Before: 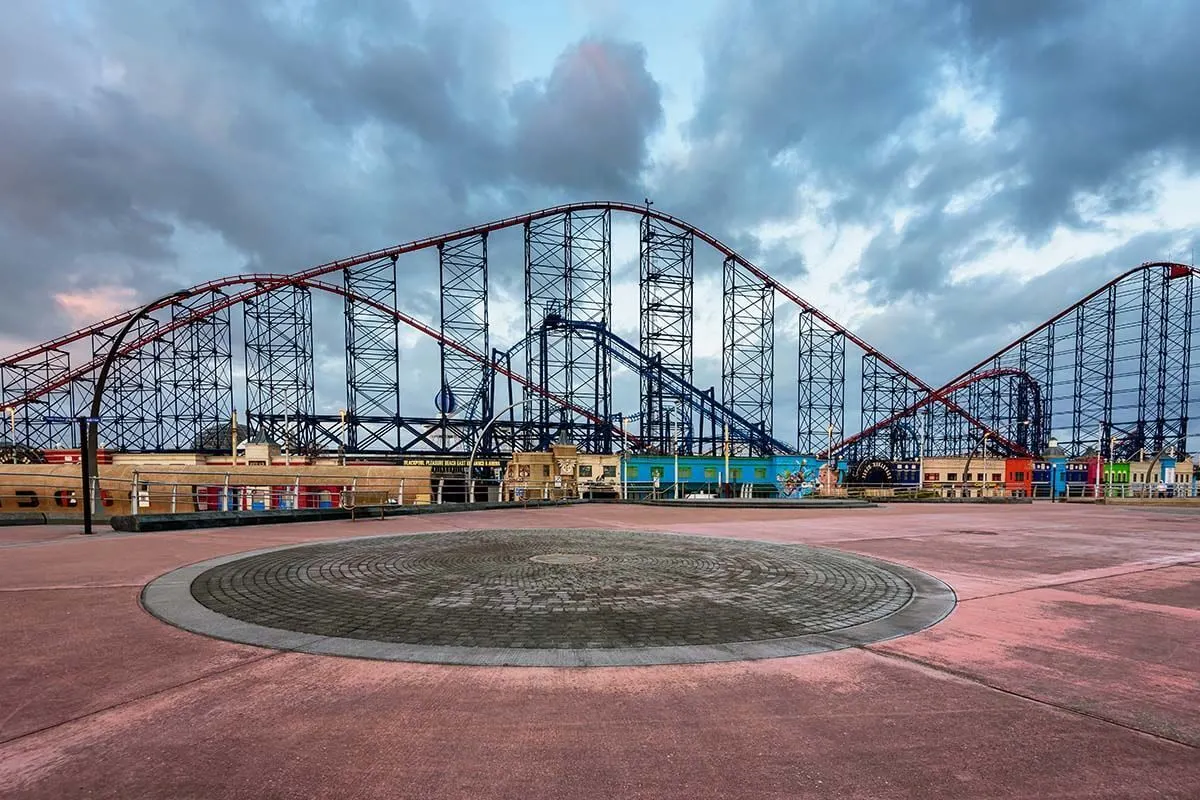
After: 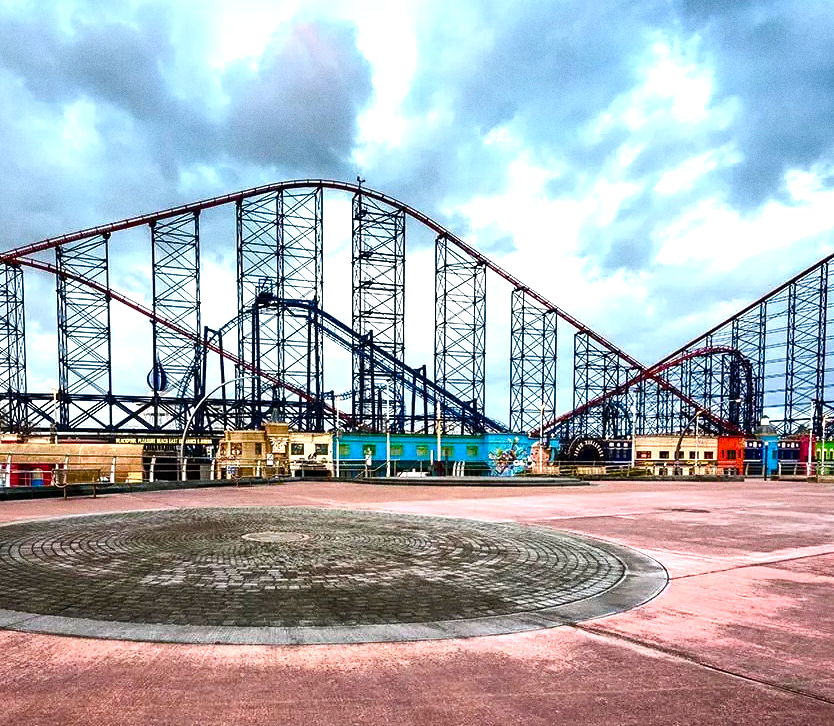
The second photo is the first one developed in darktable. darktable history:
crop and rotate: left 24.034%, top 2.838%, right 6.406%, bottom 6.299%
color balance rgb: perceptual saturation grading › global saturation 25%, perceptual saturation grading › highlights -50%, perceptual saturation grading › shadows 30%, perceptual brilliance grading › global brilliance 12%, global vibrance 20%
white balance: red 1.009, blue 0.985
tone equalizer: -8 EV -0.75 EV, -7 EV -0.7 EV, -6 EV -0.6 EV, -5 EV -0.4 EV, -3 EV 0.4 EV, -2 EV 0.6 EV, -1 EV 0.7 EV, +0 EV 0.75 EV, edges refinement/feathering 500, mask exposure compensation -1.57 EV, preserve details no
grain: coarseness 0.09 ISO
